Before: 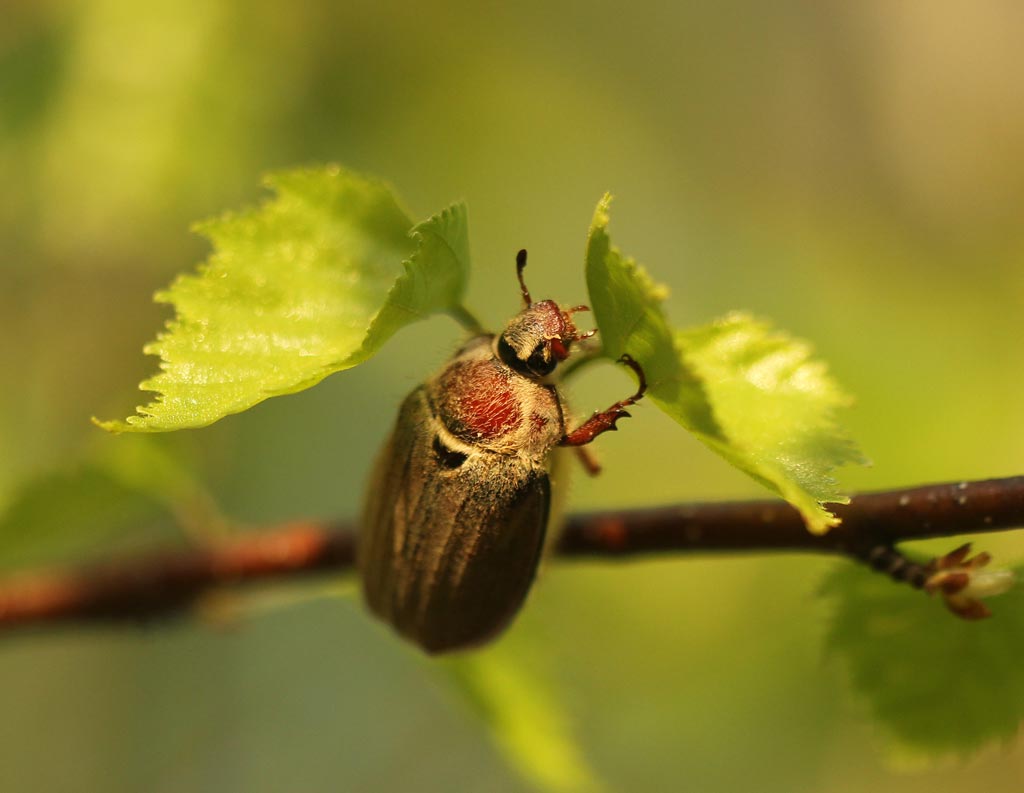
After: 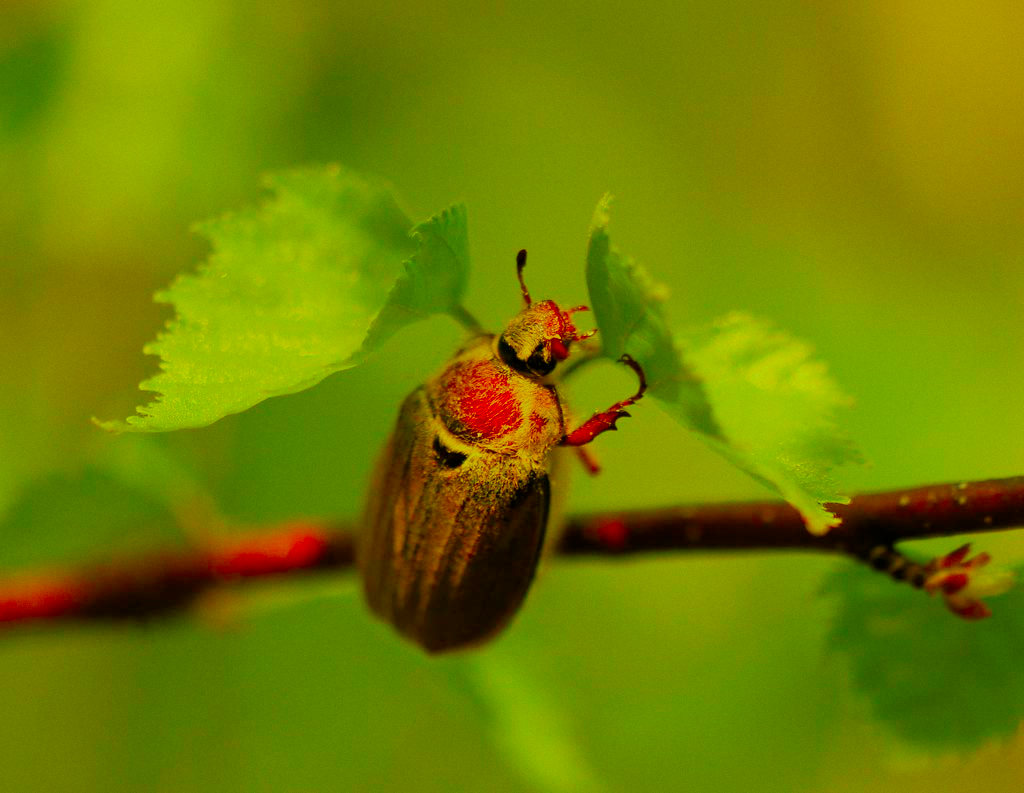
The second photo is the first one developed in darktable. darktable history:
color correction: highlights a* -10.77, highlights b* 9.8, saturation 1.72
grain: coarseness 0.09 ISO, strength 10%
filmic rgb: black relative exposure -8.79 EV, white relative exposure 4.98 EV, threshold 6 EV, target black luminance 0%, hardness 3.77, latitude 66.34%, contrast 0.822, highlights saturation mix 10%, shadows ↔ highlights balance 20%, add noise in highlights 0.1, color science v4 (2020), iterations of high-quality reconstruction 0, type of noise poissonian, enable highlight reconstruction true
